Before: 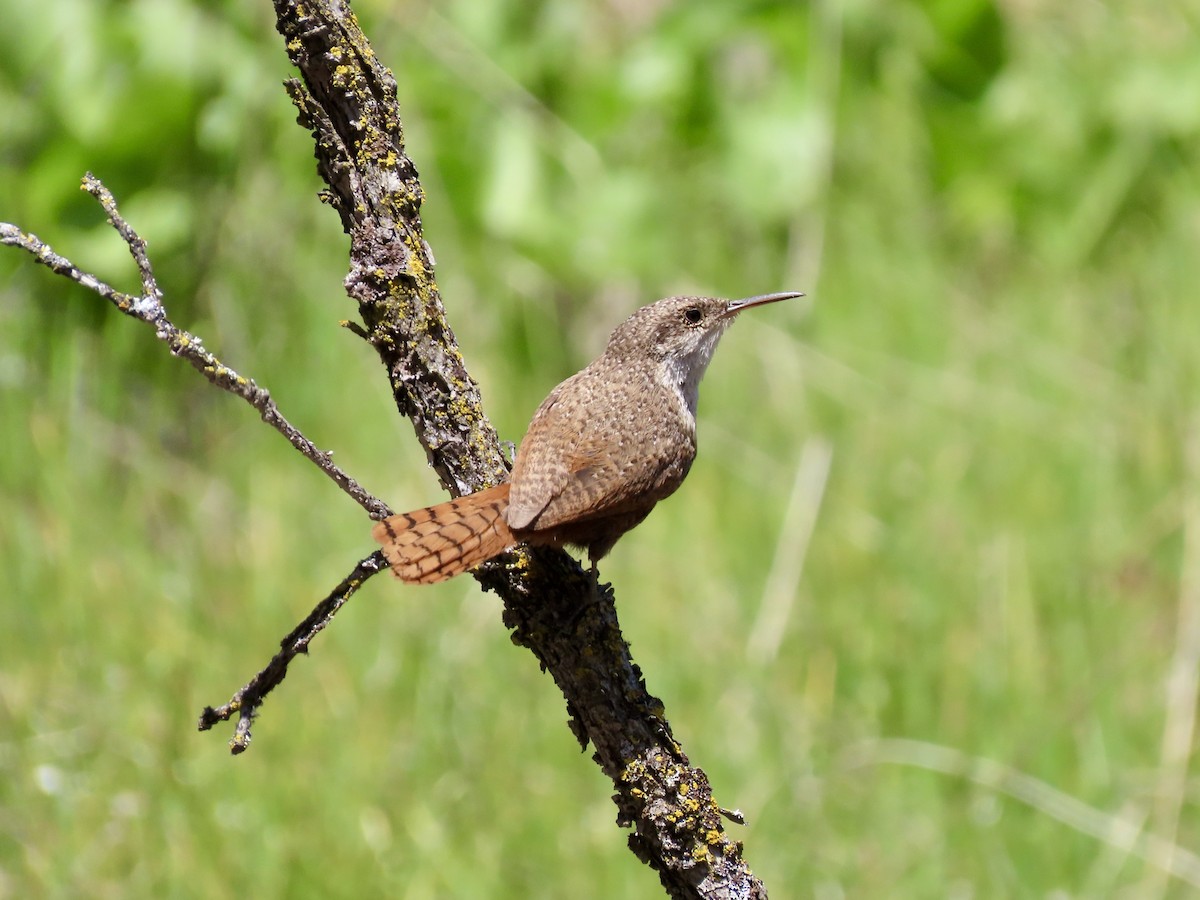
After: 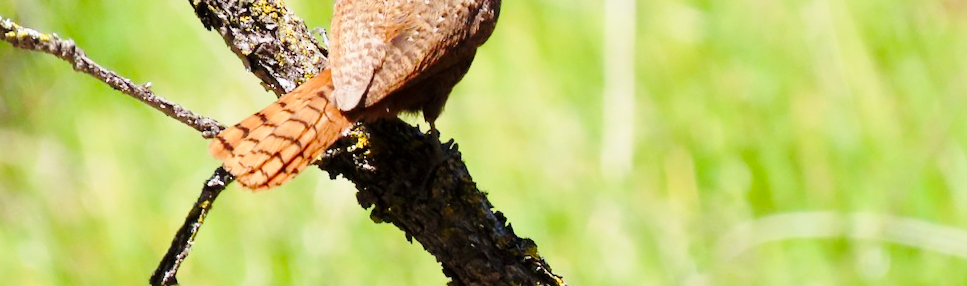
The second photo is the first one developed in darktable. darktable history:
base curve: curves: ch0 [(0, 0) (0.028, 0.03) (0.121, 0.232) (0.46, 0.748) (0.859, 0.968) (1, 1)], preserve colors none
rotate and perspective: rotation -14.8°, crop left 0.1, crop right 0.903, crop top 0.25, crop bottom 0.748
crop and rotate: left 13.306%, top 48.129%, bottom 2.928%
